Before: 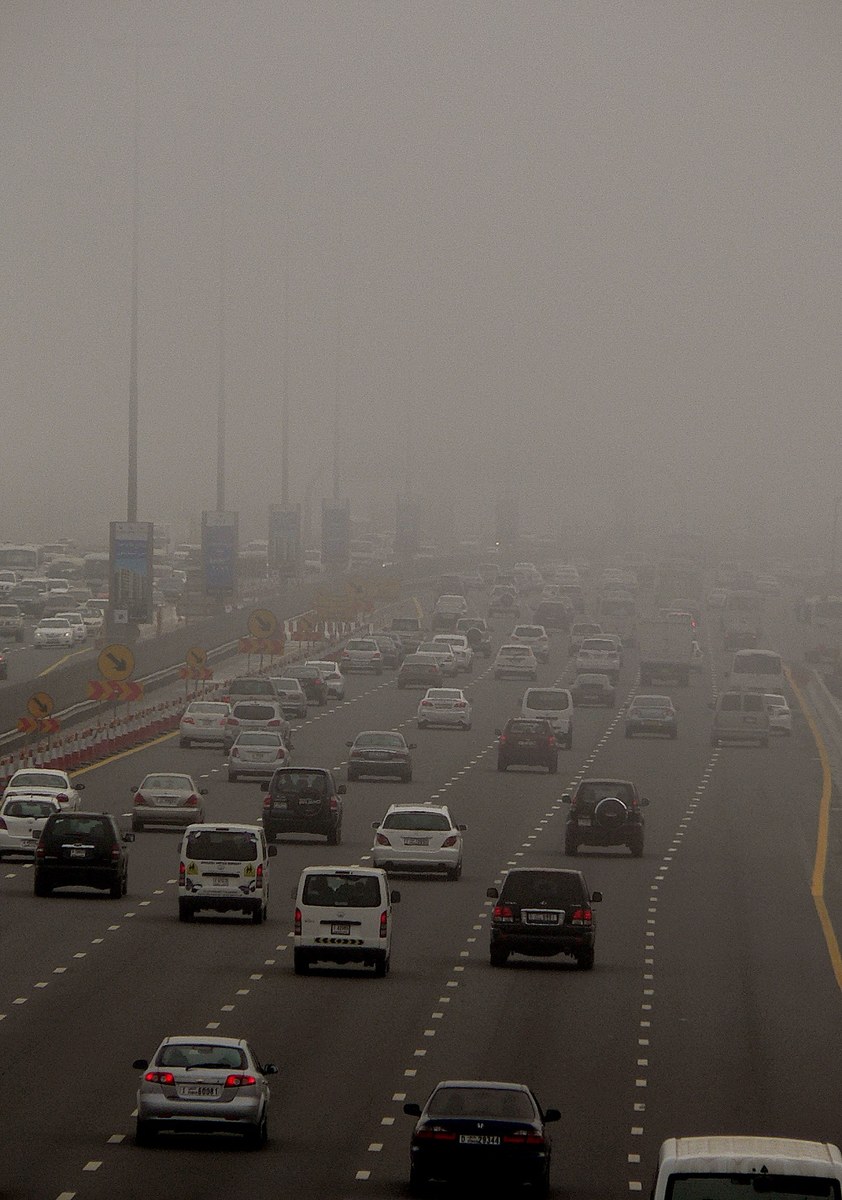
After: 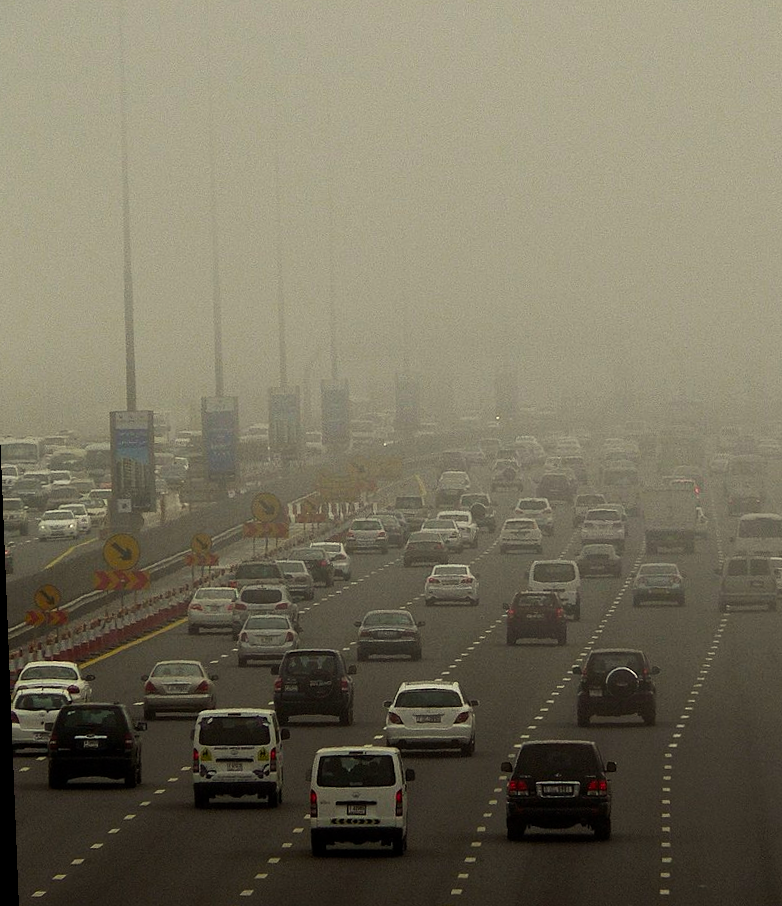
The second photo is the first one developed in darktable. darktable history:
rotate and perspective: rotation -2.29°, automatic cropping off
tone equalizer: -8 EV -0.75 EV, -7 EV -0.7 EV, -6 EV -0.6 EV, -5 EV -0.4 EV, -3 EV 0.4 EV, -2 EV 0.6 EV, -1 EV 0.7 EV, +0 EV 0.75 EV, edges refinement/feathering 500, mask exposure compensation -1.57 EV, preserve details no
color correction: highlights a* -5.94, highlights b* 11.19
crop and rotate: left 2.425%, top 11.305%, right 9.6%, bottom 15.08%
color balance rgb: perceptual saturation grading › global saturation 25%, global vibrance 20%
